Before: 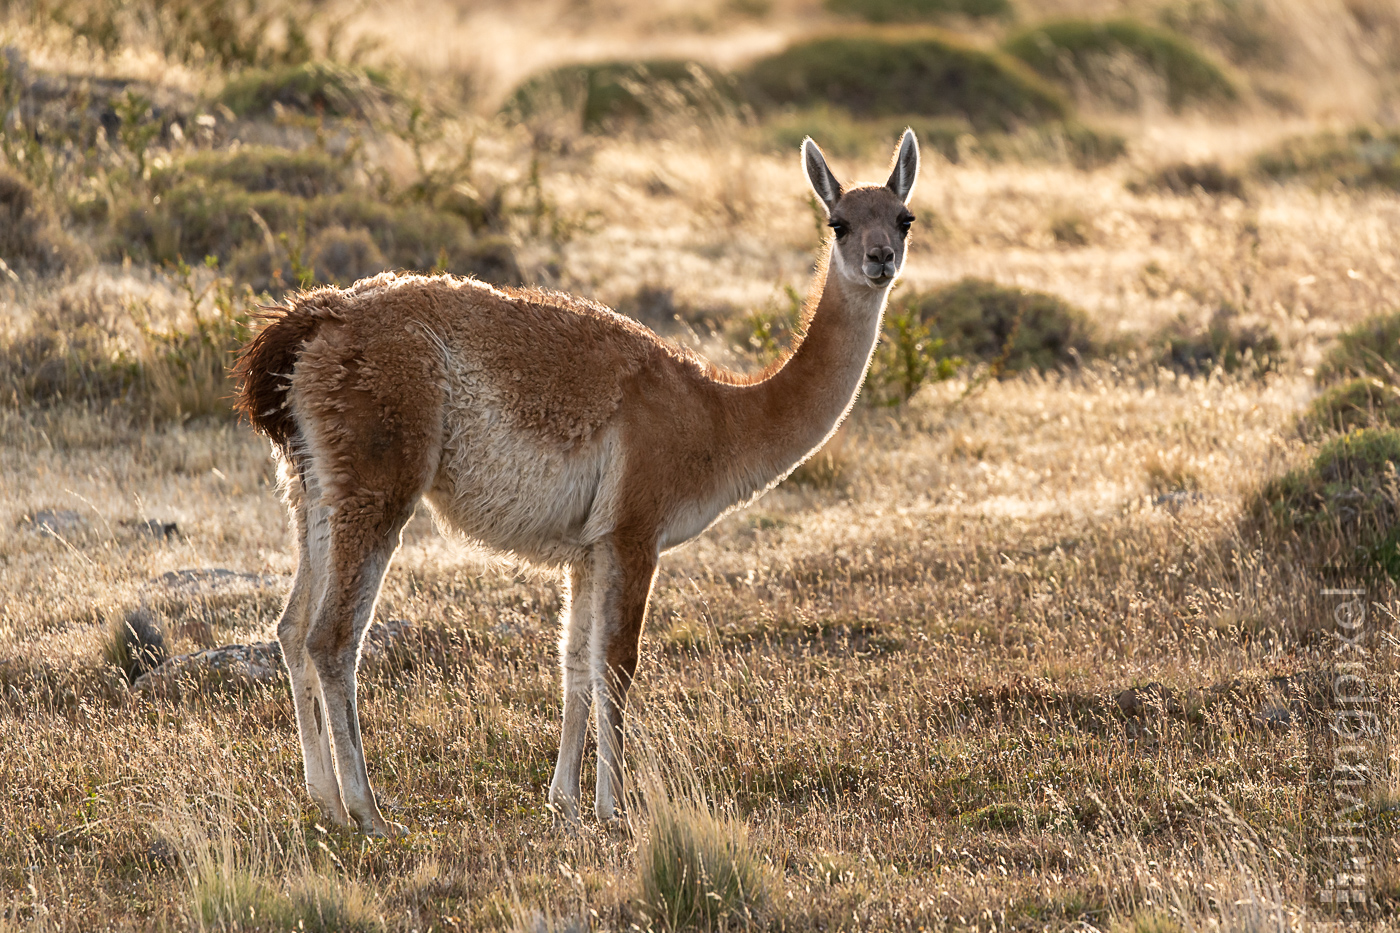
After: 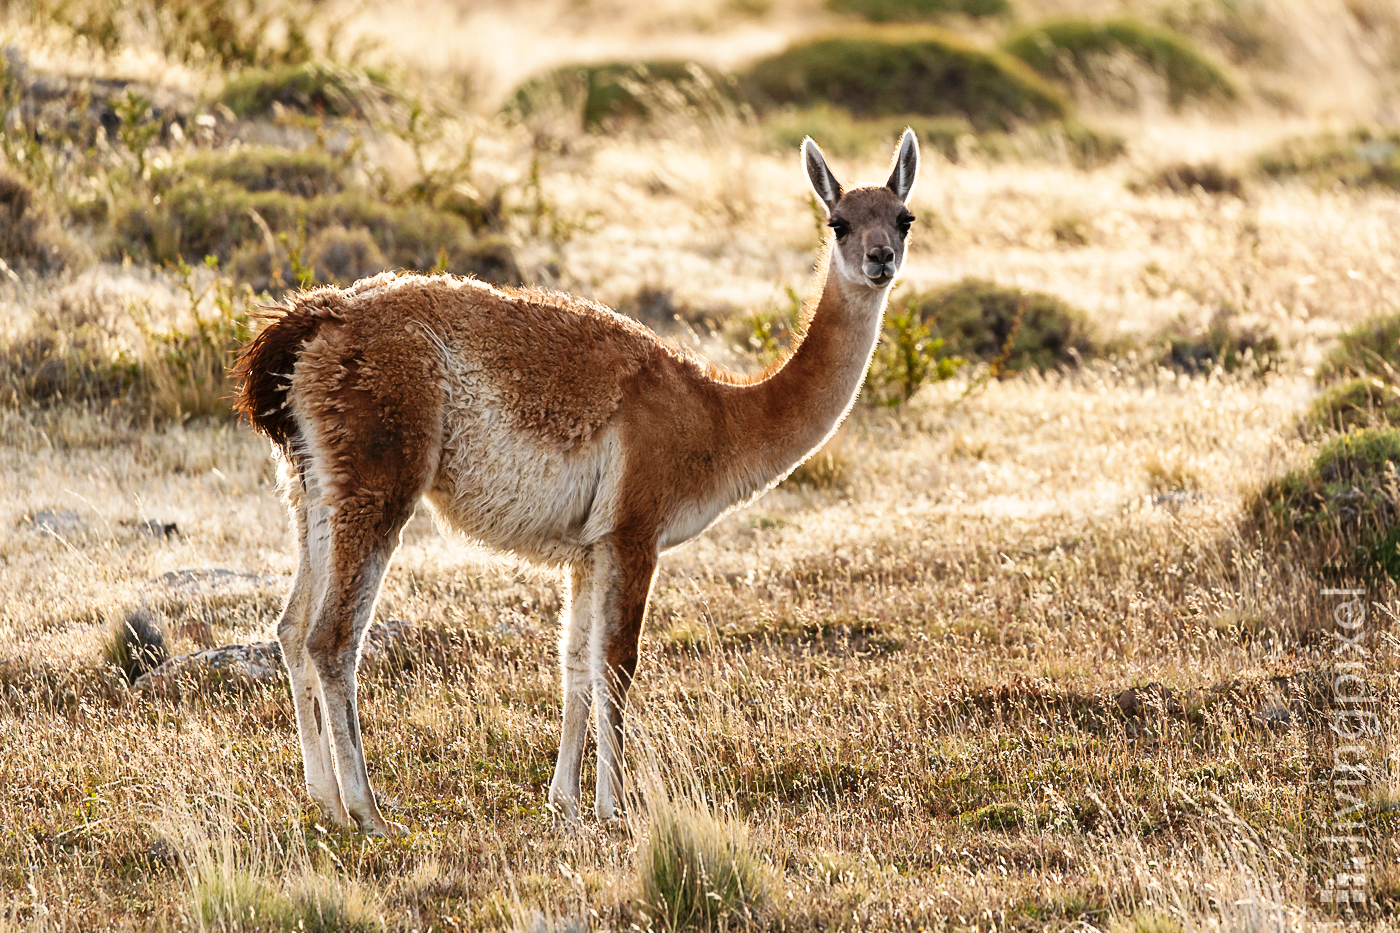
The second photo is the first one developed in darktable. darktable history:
base curve: curves: ch0 [(0, 0) (0.032, 0.025) (0.121, 0.166) (0.206, 0.329) (0.605, 0.79) (1, 1)], preserve colors none
tone equalizer: on, module defaults
